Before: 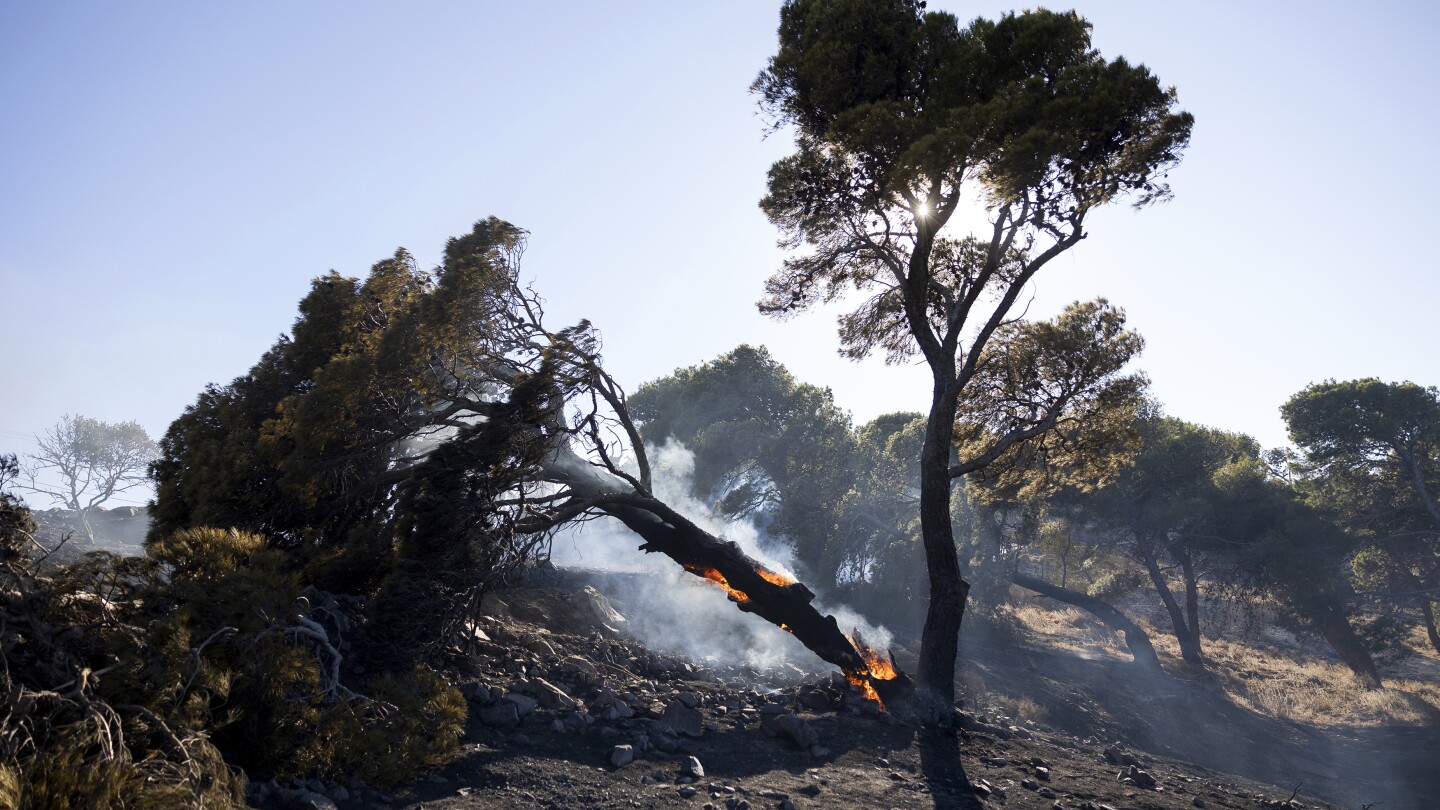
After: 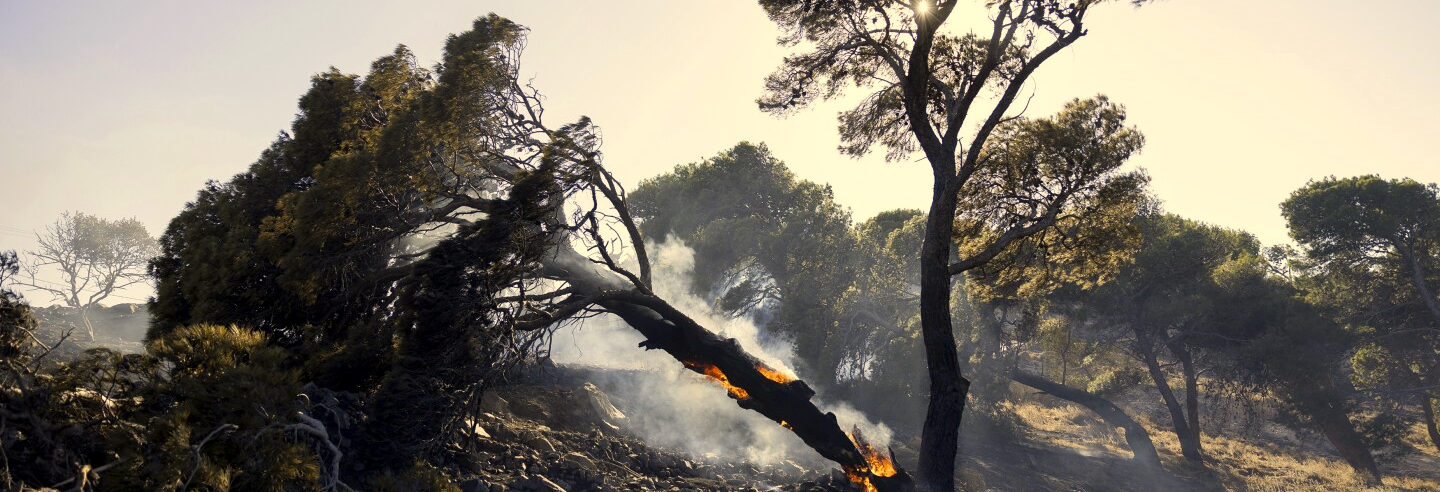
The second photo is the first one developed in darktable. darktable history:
local contrast: mode bilateral grid, contrast 20, coarseness 51, detail 120%, midtone range 0.2
color correction: highlights a* 2.54, highlights b* 23.25
crop and rotate: top 25.12%, bottom 14.03%
